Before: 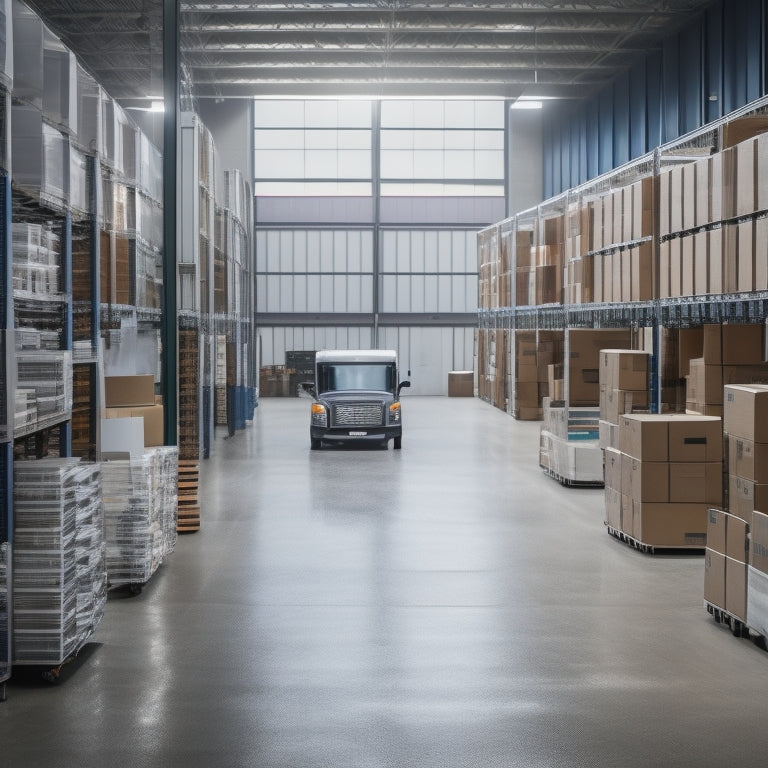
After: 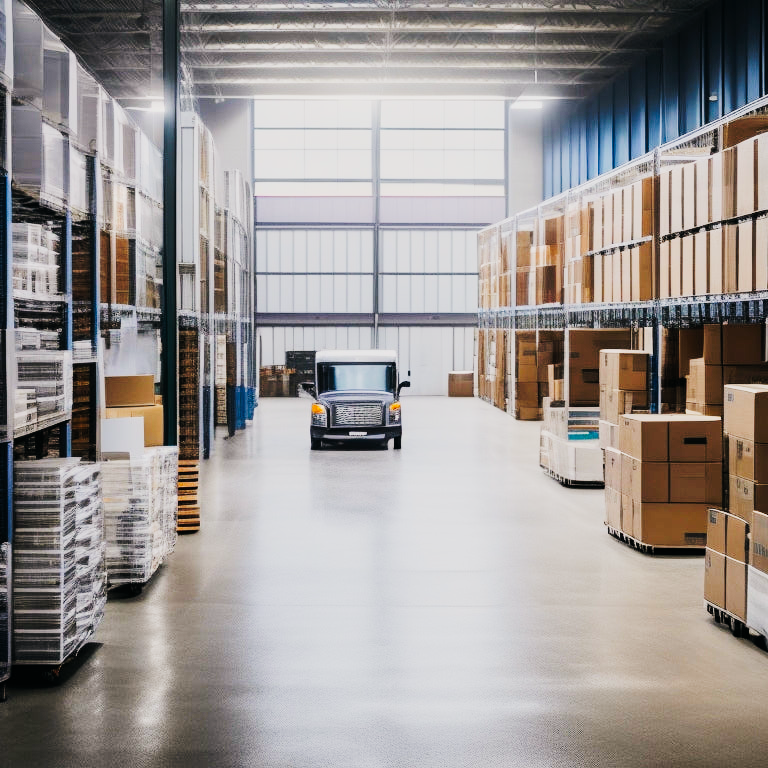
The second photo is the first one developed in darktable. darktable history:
filmic rgb: black relative exposure -7.15 EV, white relative exposure 5.36 EV, hardness 3.02, color science v6 (2022)
tone curve: curves: ch0 [(0, 0) (0.003, 0.005) (0.011, 0.011) (0.025, 0.02) (0.044, 0.03) (0.069, 0.041) (0.1, 0.062) (0.136, 0.089) (0.177, 0.135) (0.224, 0.189) (0.277, 0.259) (0.335, 0.373) (0.399, 0.499) (0.468, 0.622) (0.543, 0.724) (0.623, 0.807) (0.709, 0.868) (0.801, 0.916) (0.898, 0.964) (1, 1)], preserve colors none
color balance: lift [1, 0.998, 1.001, 1.002], gamma [1, 1.02, 1, 0.98], gain [1, 1.02, 1.003, 0.98]
color balance rgb: perceptual saturation grading › global saturation 20%, global vibrance 20%
shadows and highlights: shadows 37.27, highlights -28.18, soften with gaussian
